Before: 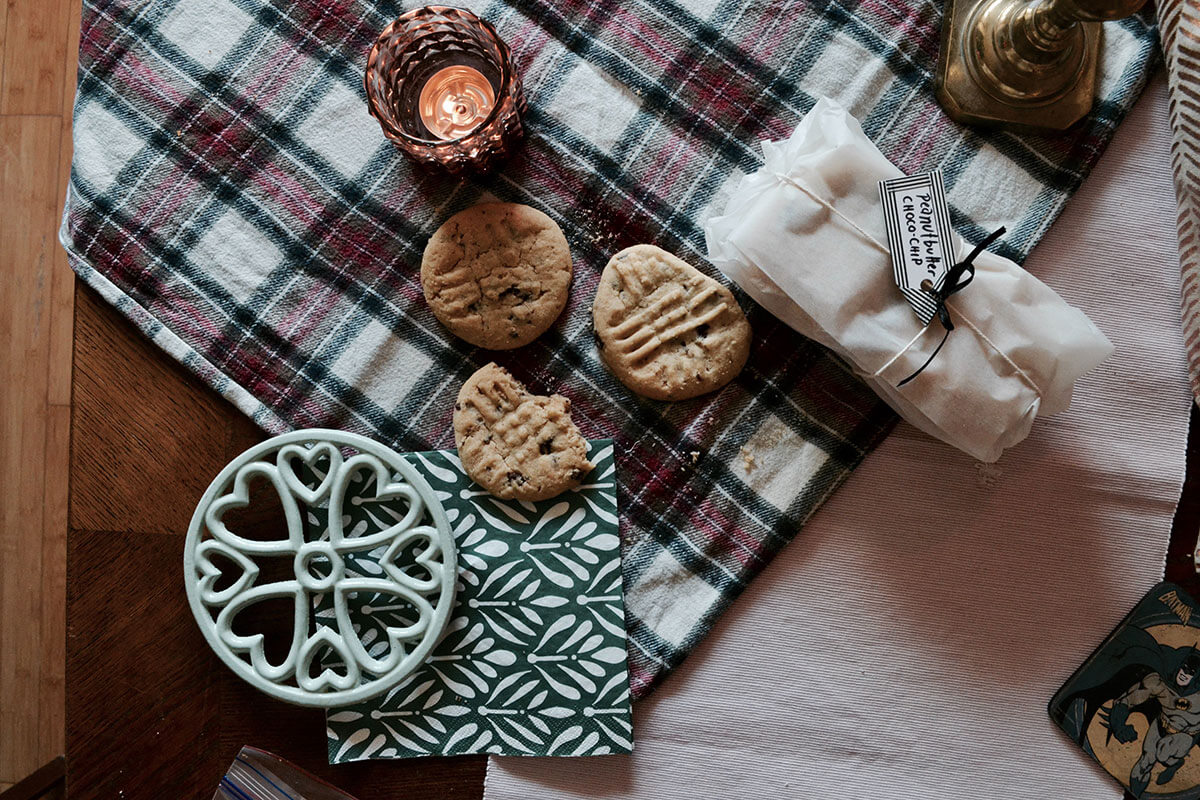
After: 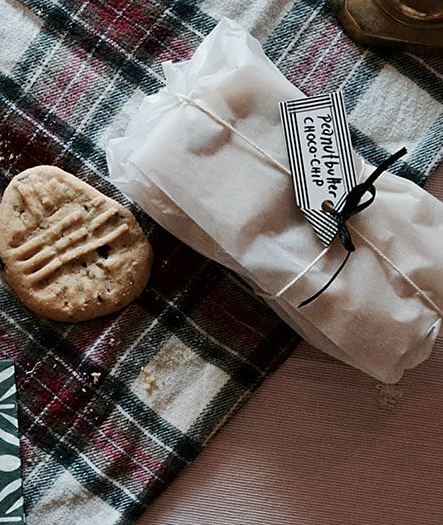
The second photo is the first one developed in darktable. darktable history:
sharpen: amount 0.2
crop and rotate: left 49.936%, top 10.094%, right 13.136%, bottom 24.256%
